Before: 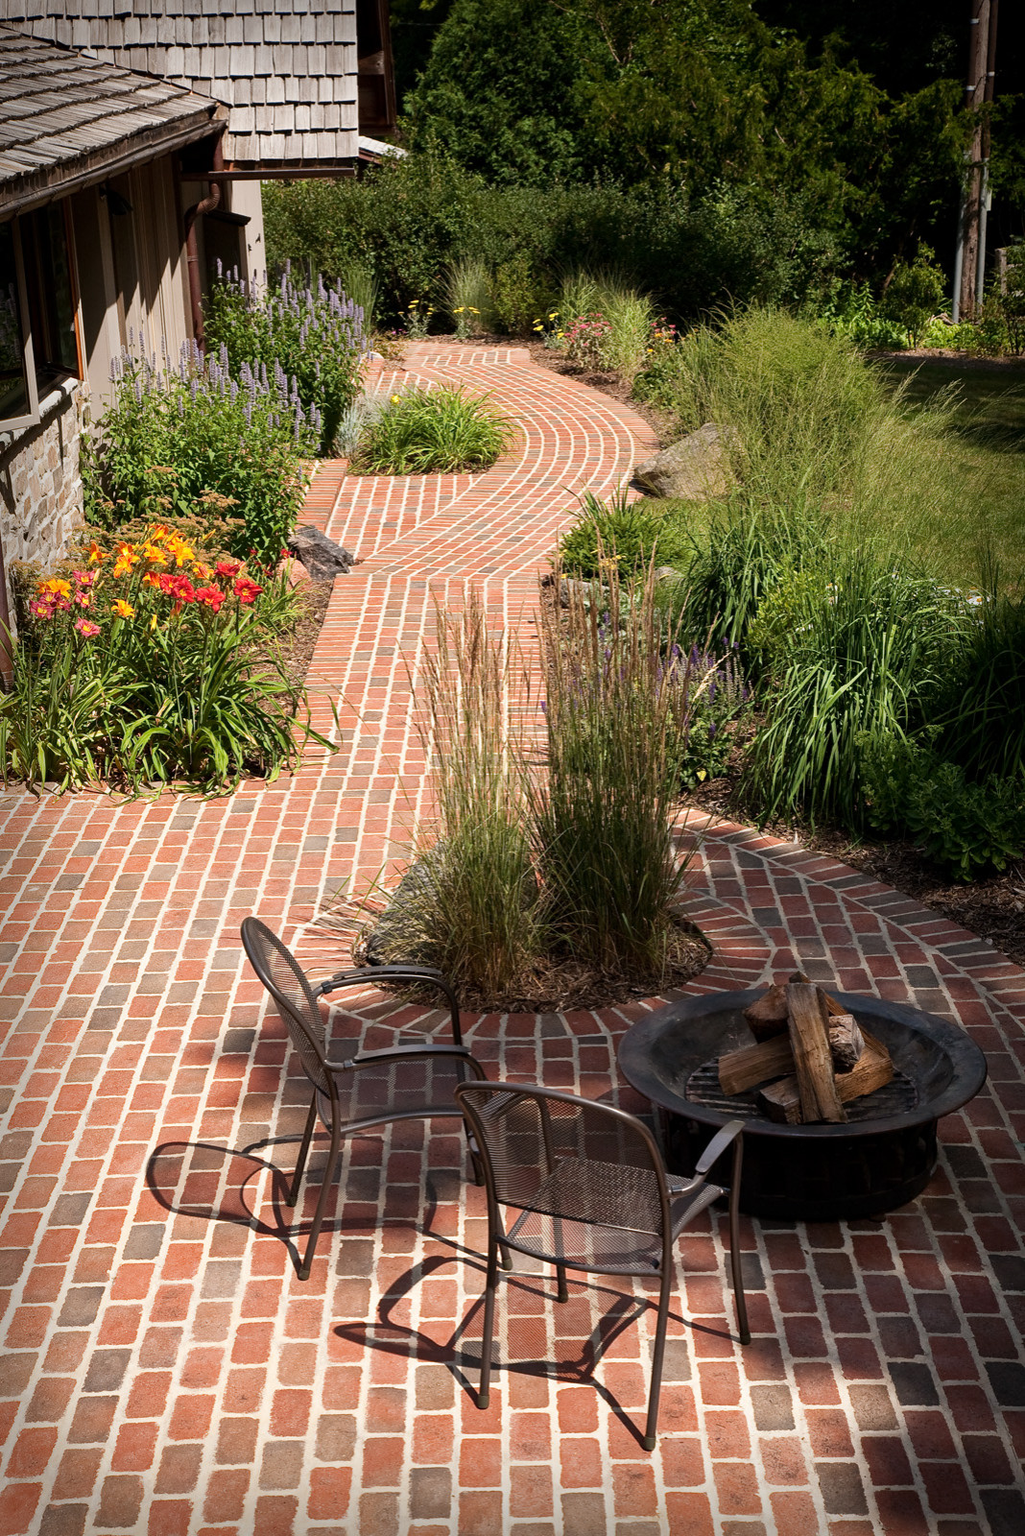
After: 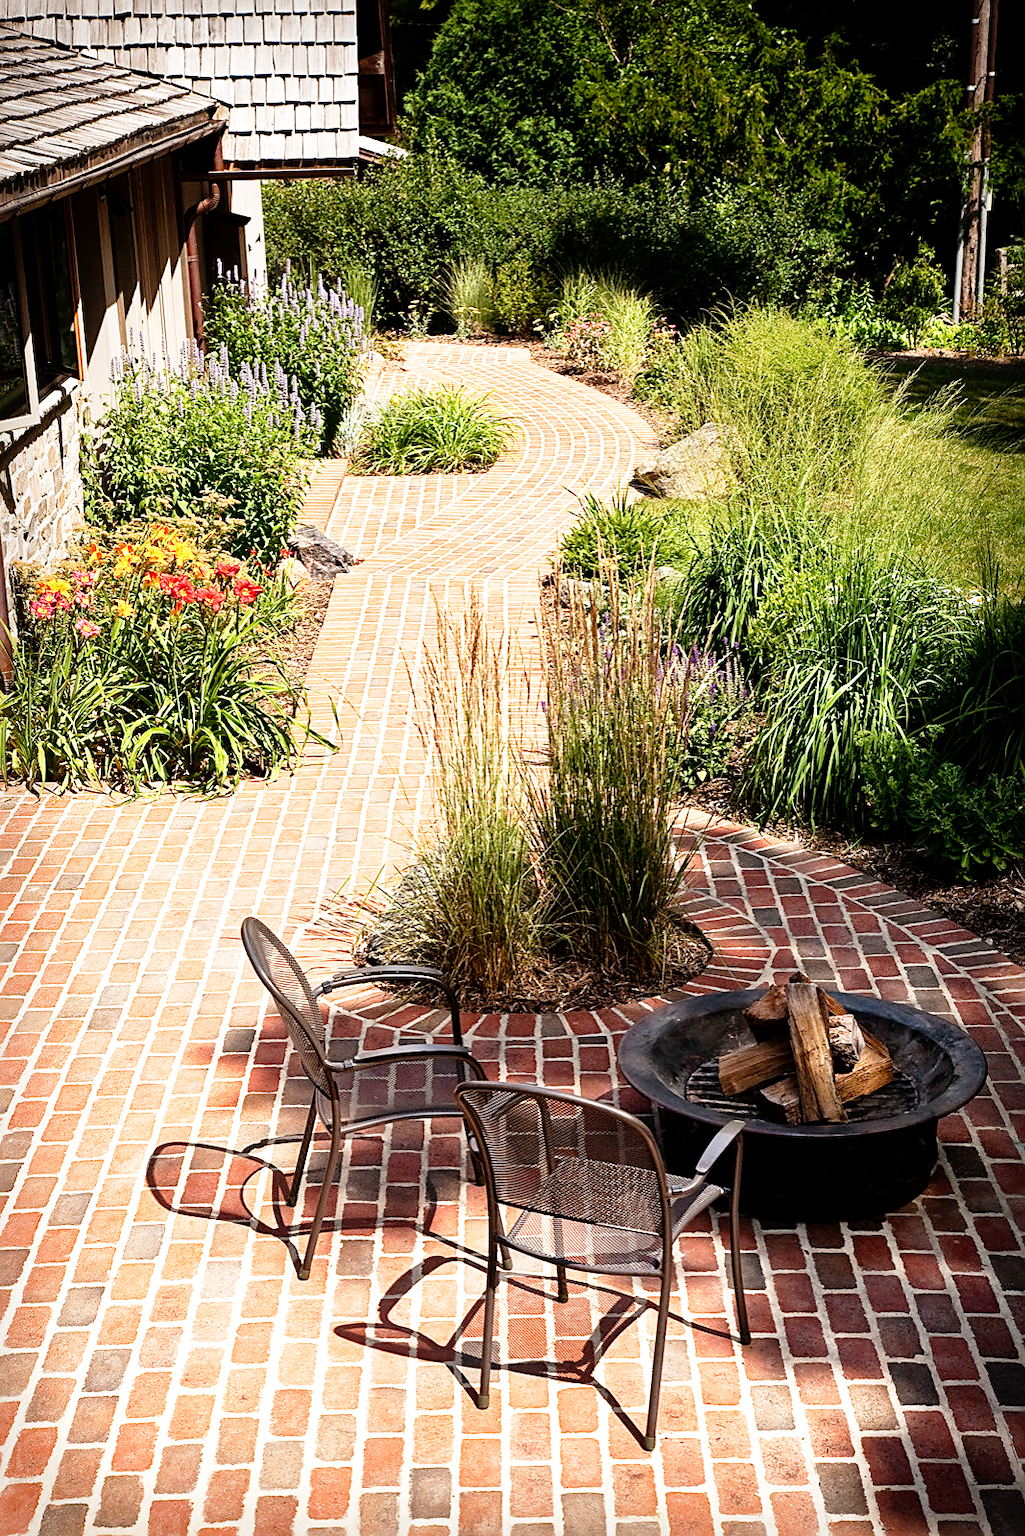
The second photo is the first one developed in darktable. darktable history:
tone equalizer: on, module defaults
local contrast: mode bilateral grid, contrast 20, coarseness 50, detail 120%, midtone range 0.2
base curve: curves: ch0 [(0, 0) (0.012, 0.01) (0.073, 0.168) (0.31, 0.711) (0.645, 0.957) (1, 1)], preserve colors none
sharpen: on, module defaults
